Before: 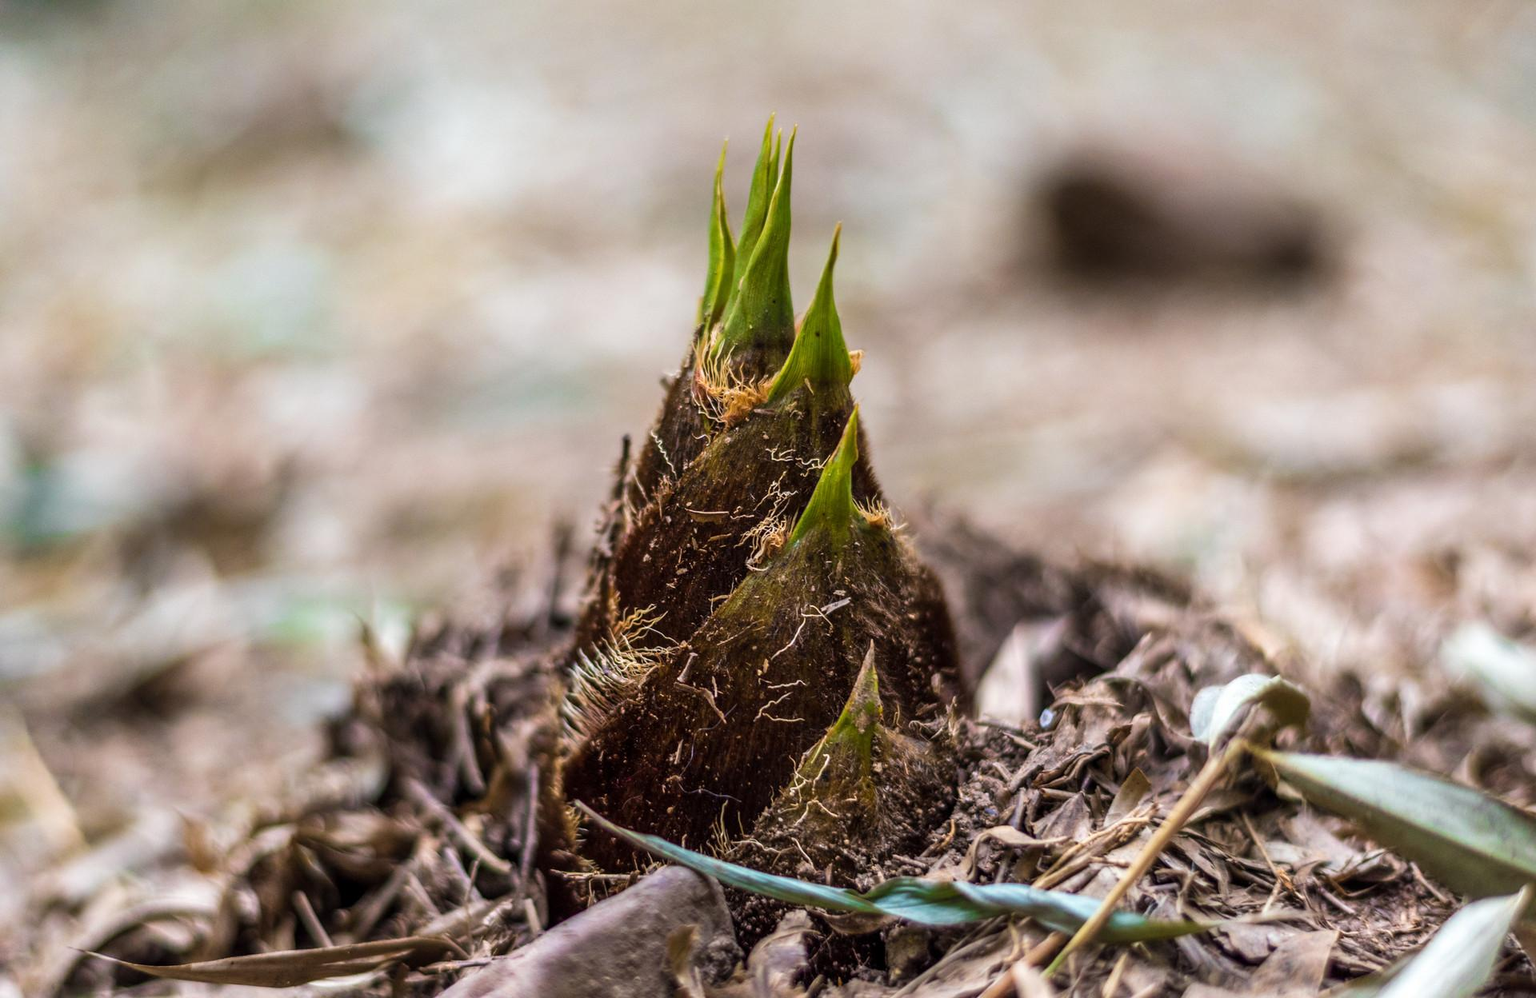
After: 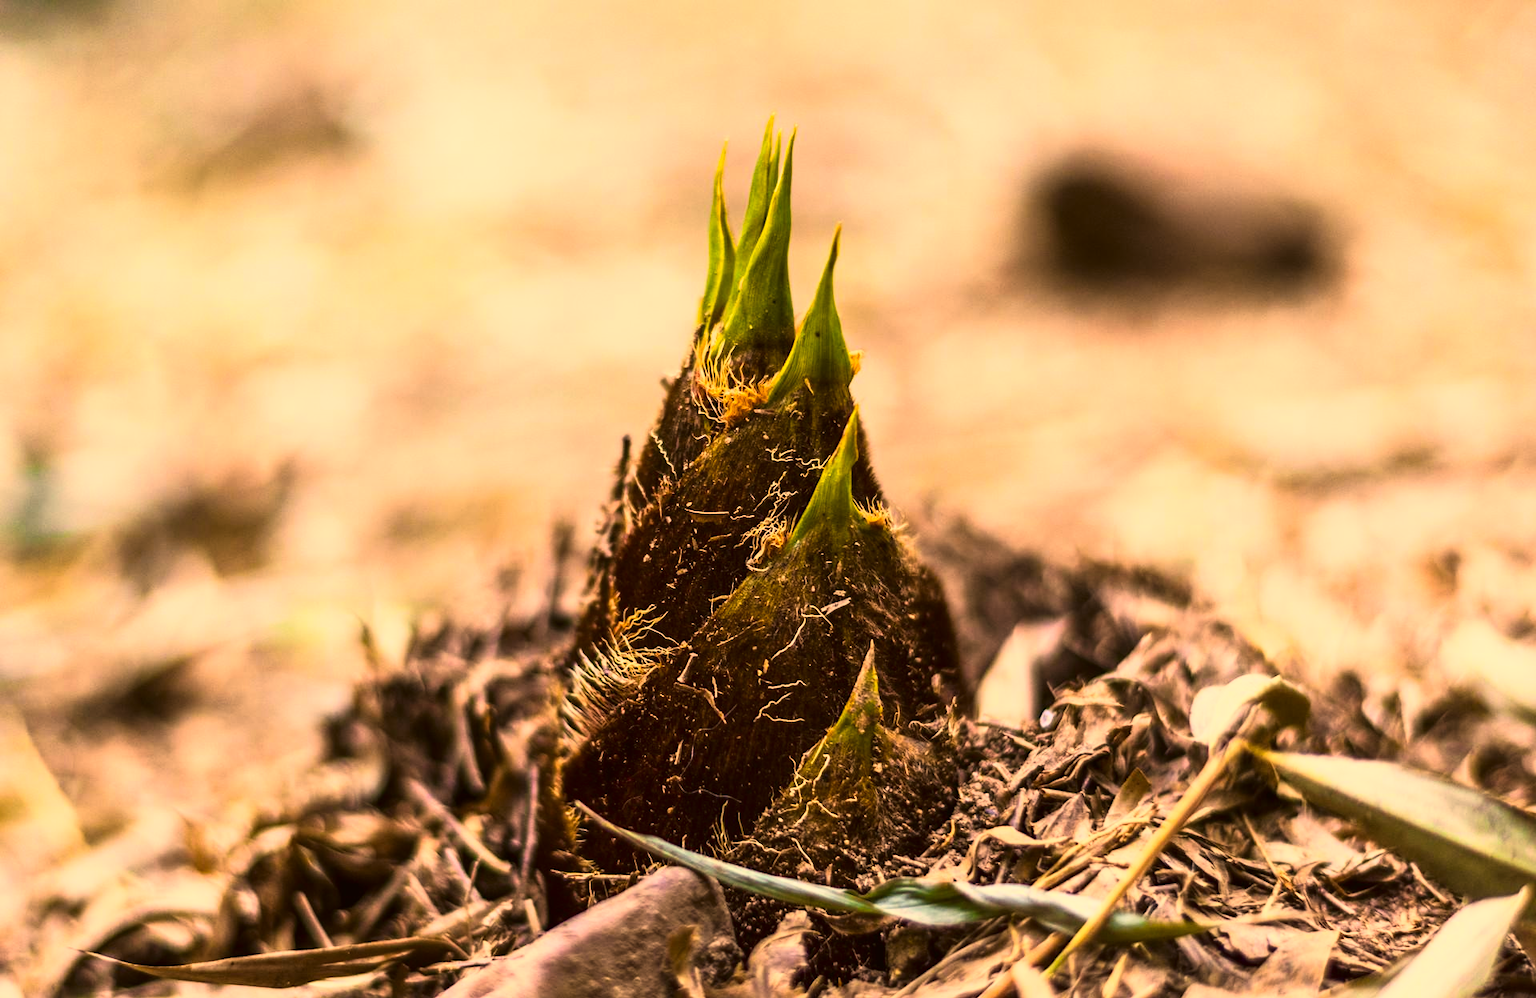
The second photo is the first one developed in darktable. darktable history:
tone curve: curves: ch0 [(0, 0.013) (0.198, 0.175) (0.512, 0.582) (0.625, 0.754) (0.81, 0.934) (1, 1)], color space Lab, linked channels, preserve colors none
color correction: highlights a* 17.94, highlights b* 35.39, shadows a* 1.48, shadows b* 6.42, saturation 1.01
